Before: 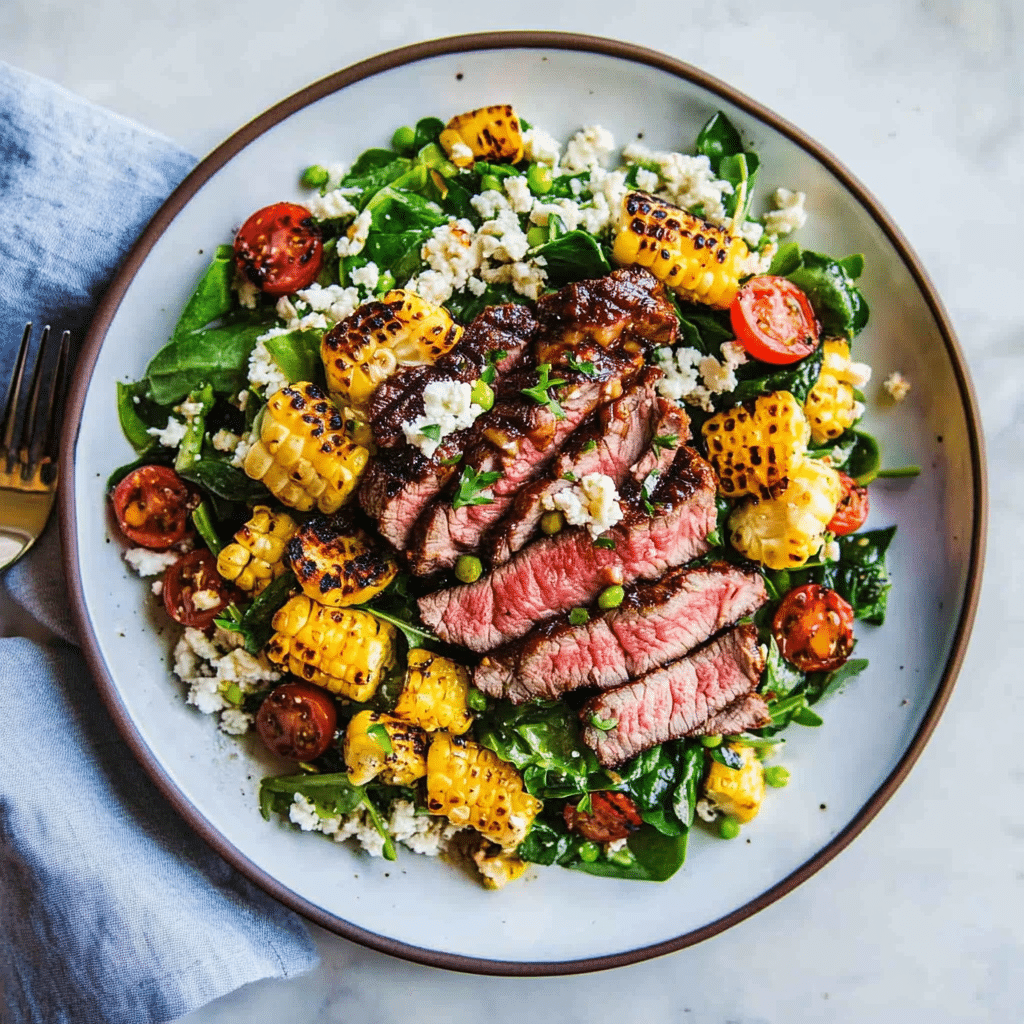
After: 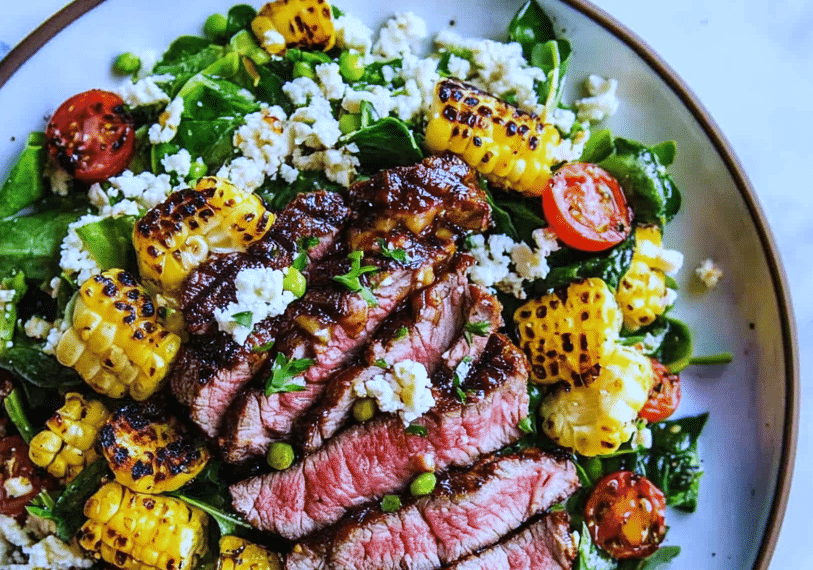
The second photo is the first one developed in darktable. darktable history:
white balance: red 0.871, blue 1.249
crop: left 18.38%, top 11.092%, right 2.134%, bottom 33.217%
